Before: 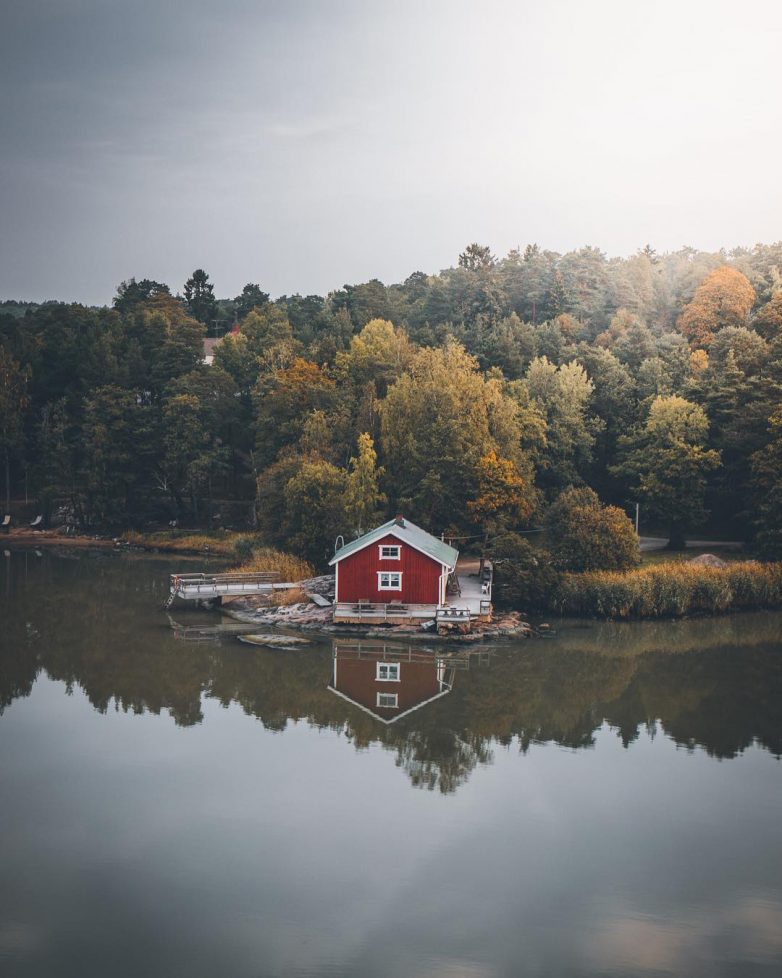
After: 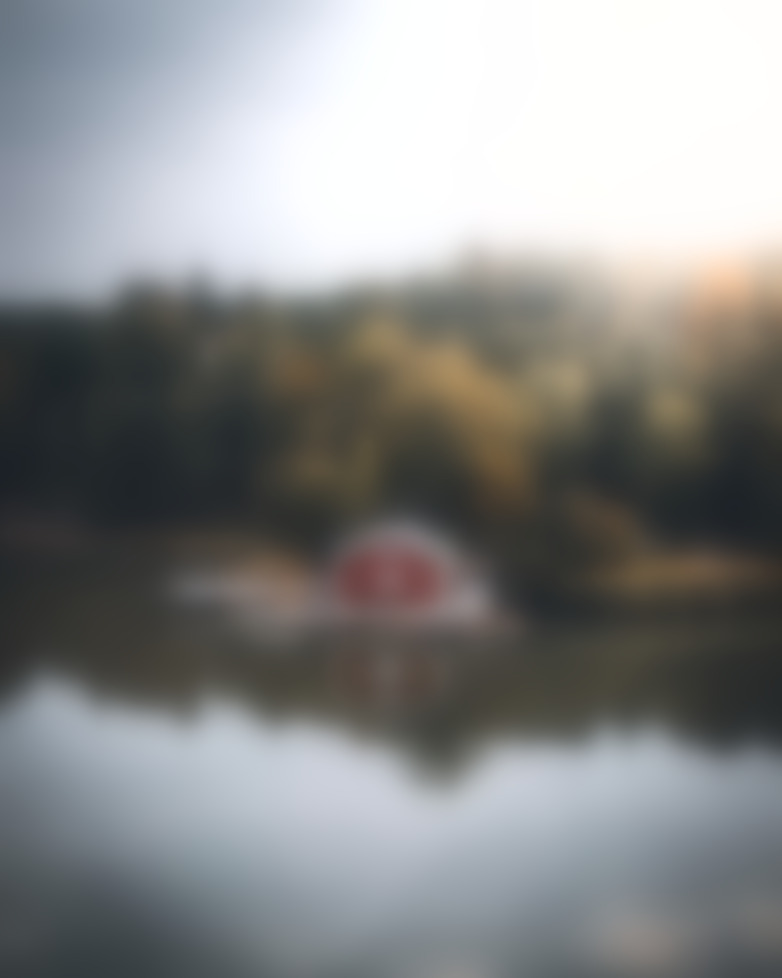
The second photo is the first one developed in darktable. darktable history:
tone equalizer: -8 EV -0.75 EV, -7 EV -0.7 EV, -6 EV -0.6 EV, -5 EV -0.4 EV, -3 EV 0.4 EV, -2 EV 0.6 EV, -1 EV 0.7 EV, +0 EV 0.75 EV, edges refinement/feathering 500, mask exposure compensation -1.57 EV, preserve details no
lowpass: radius 16, unbound 0
